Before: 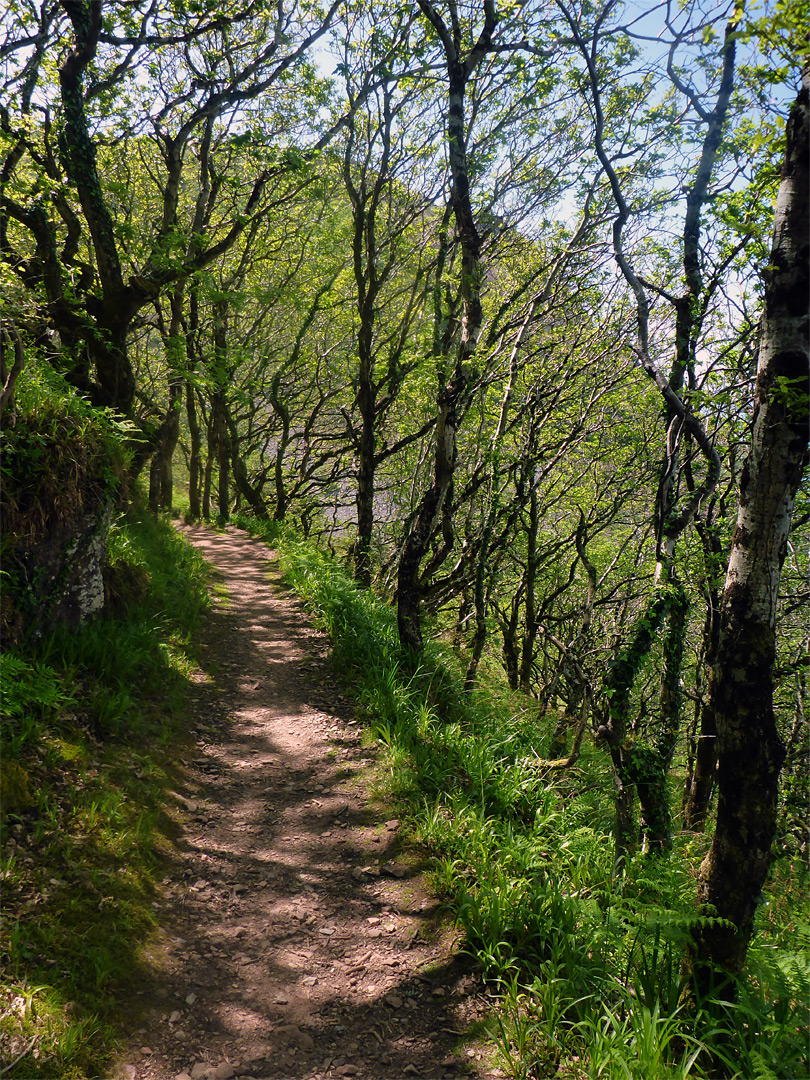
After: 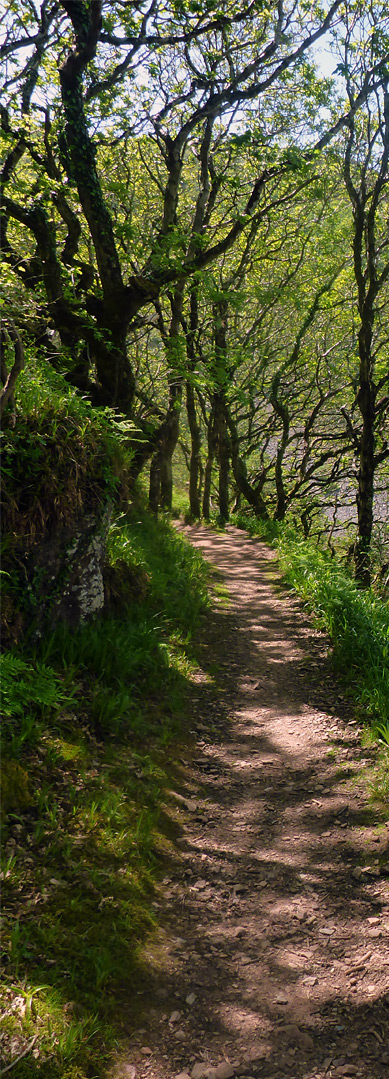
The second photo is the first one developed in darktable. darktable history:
crop and rotate: left 0.062%, top 0%, right 51.893%
